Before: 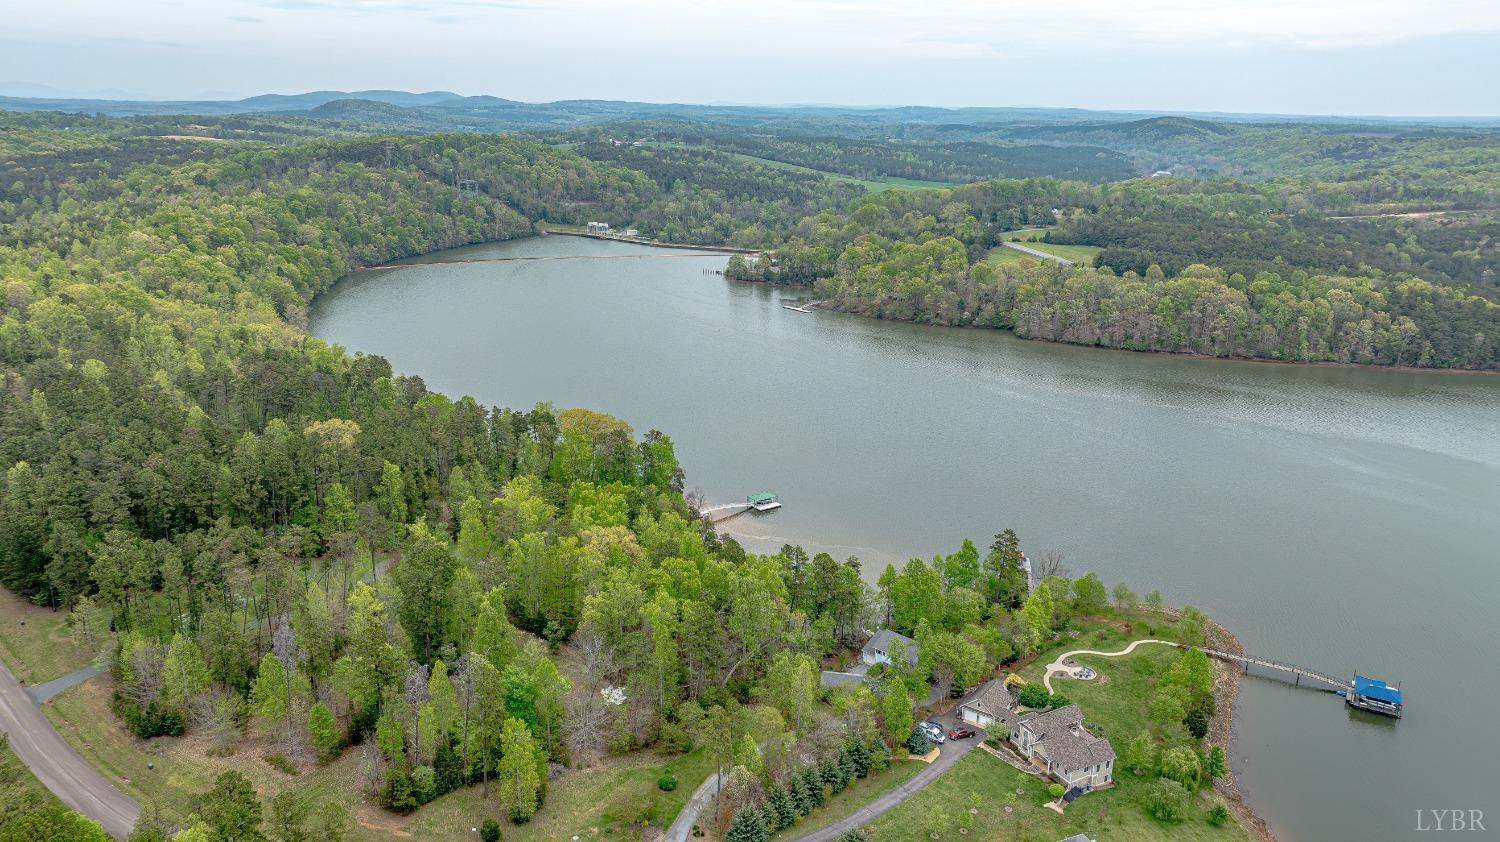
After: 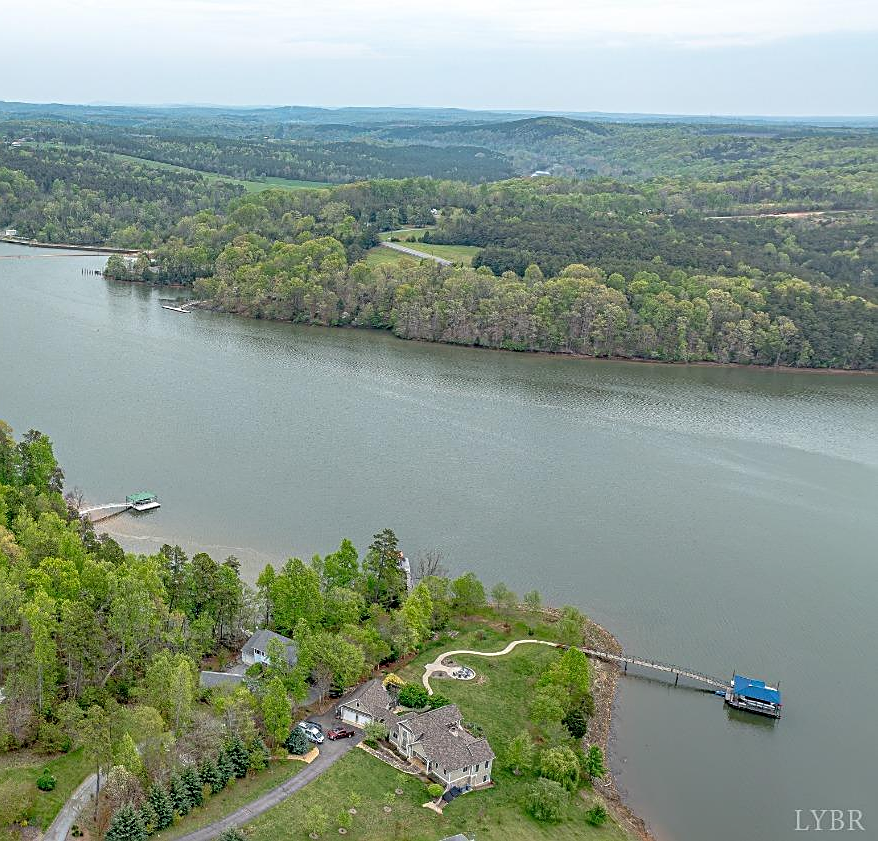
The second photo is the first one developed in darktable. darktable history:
sharpen: on, module defaults
crop: left 41.402%
tone equalizer: on, module defaults
